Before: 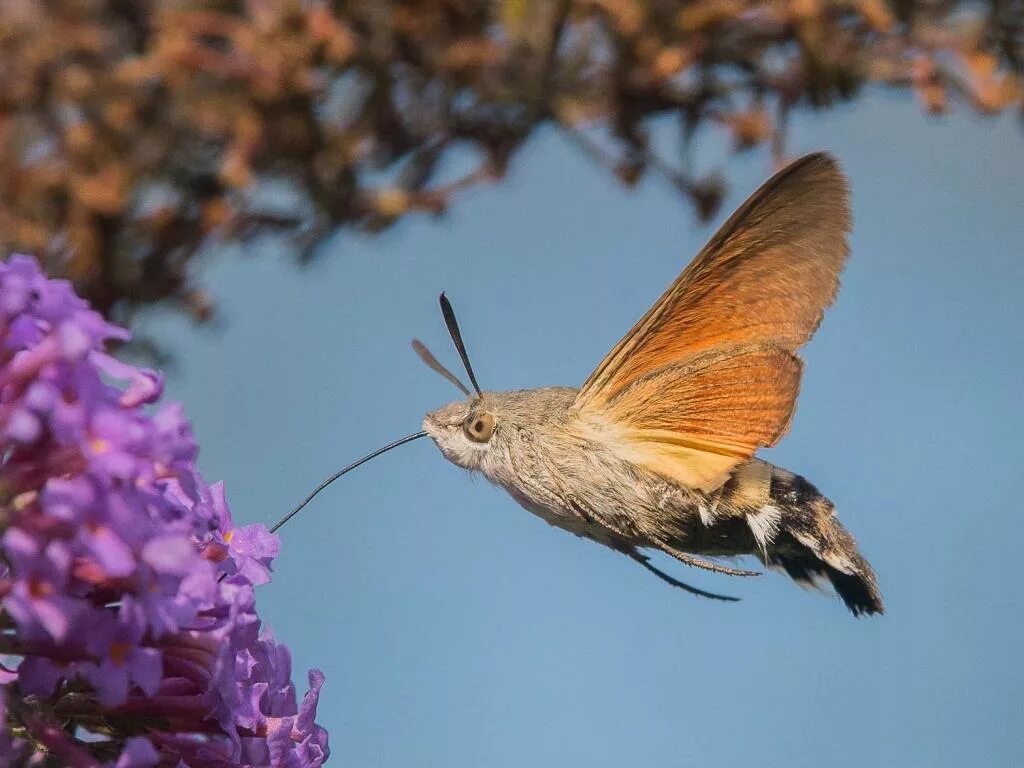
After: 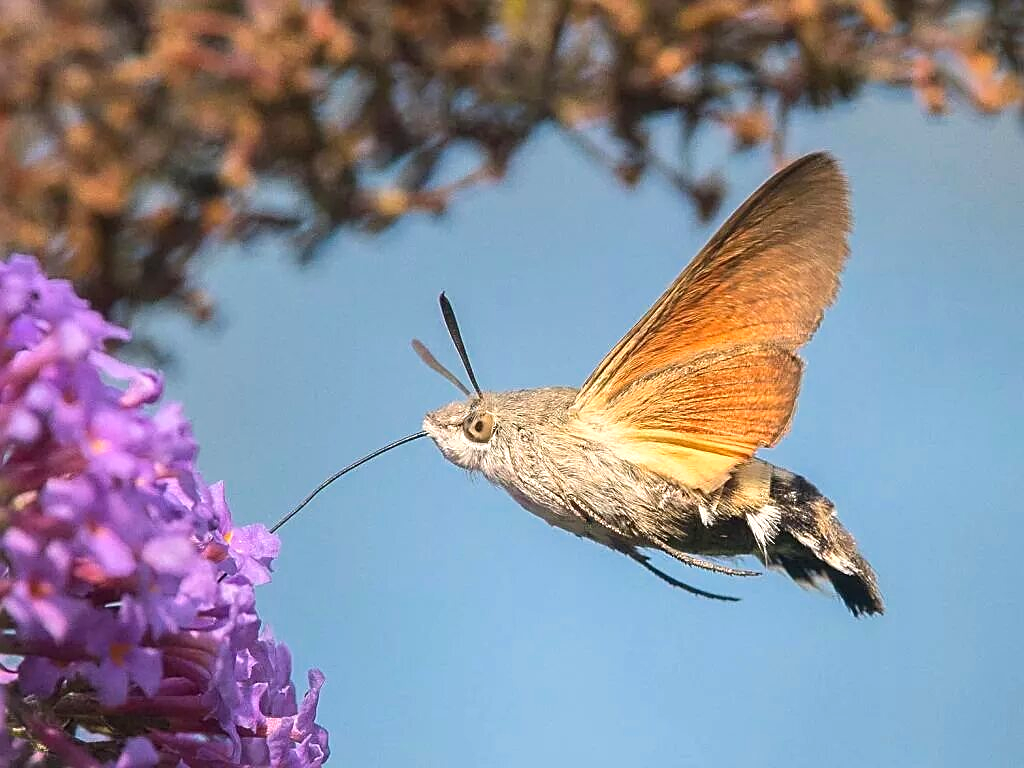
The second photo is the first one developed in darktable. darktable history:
exposure: exposure 0.649 EV, compensate exposure bias true, compensate highlight preservation false
sharpen: on, module defaults
color zones: curves: ch0 [(0, 0.5) (0.143, 0.5) (0.286, 0.5) (0.429, 0.495) (0.571, 0.437) (0.714, 0.44) (0.857, 0.496) (1, 0.5)]
